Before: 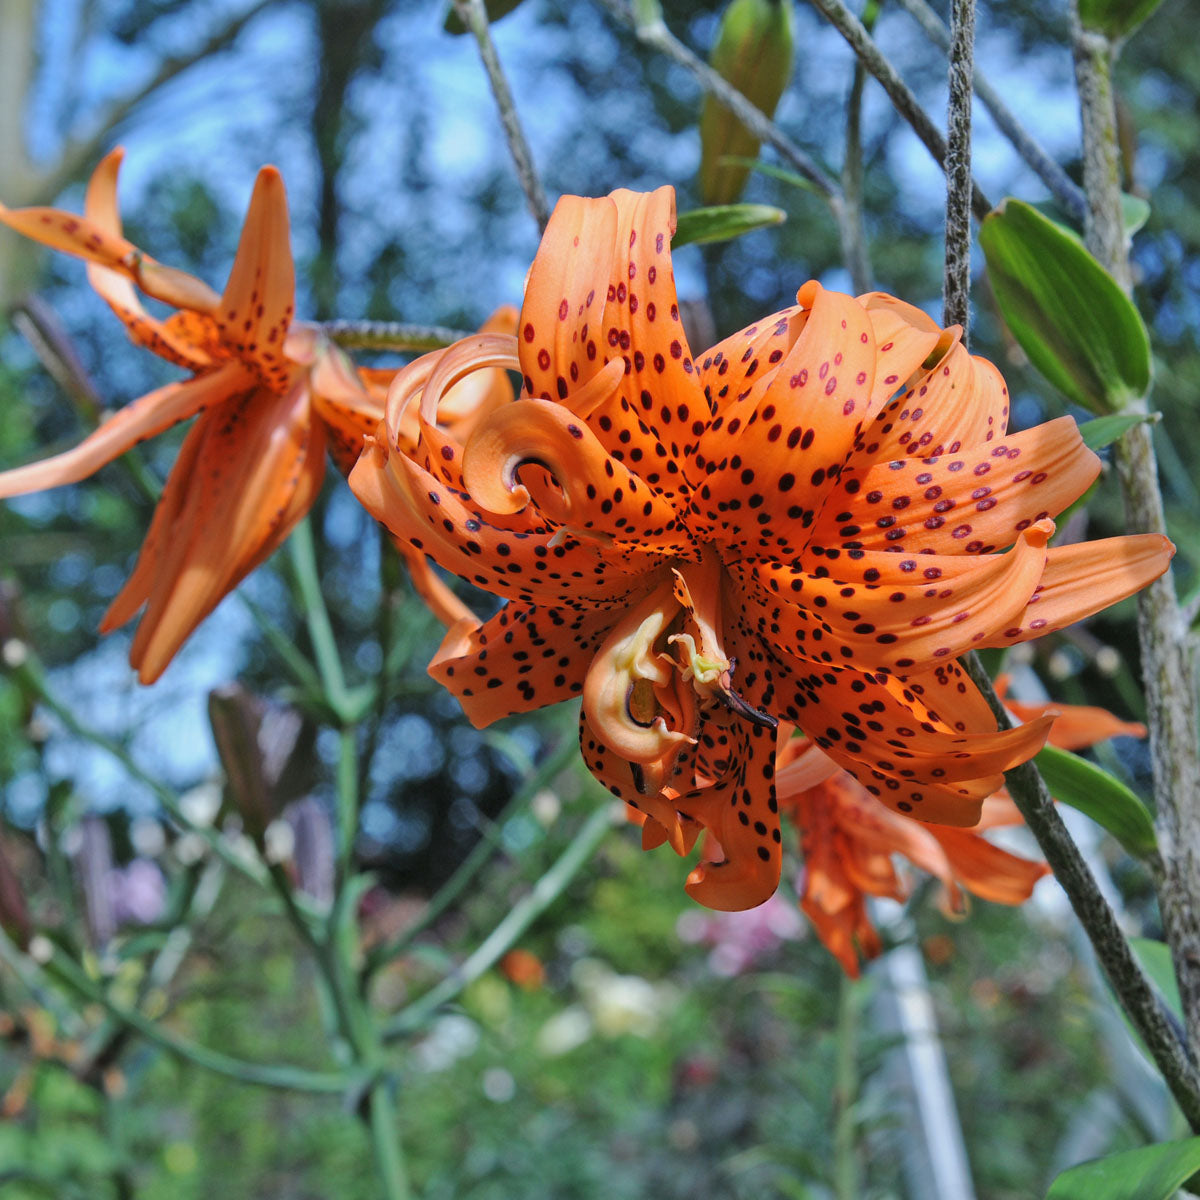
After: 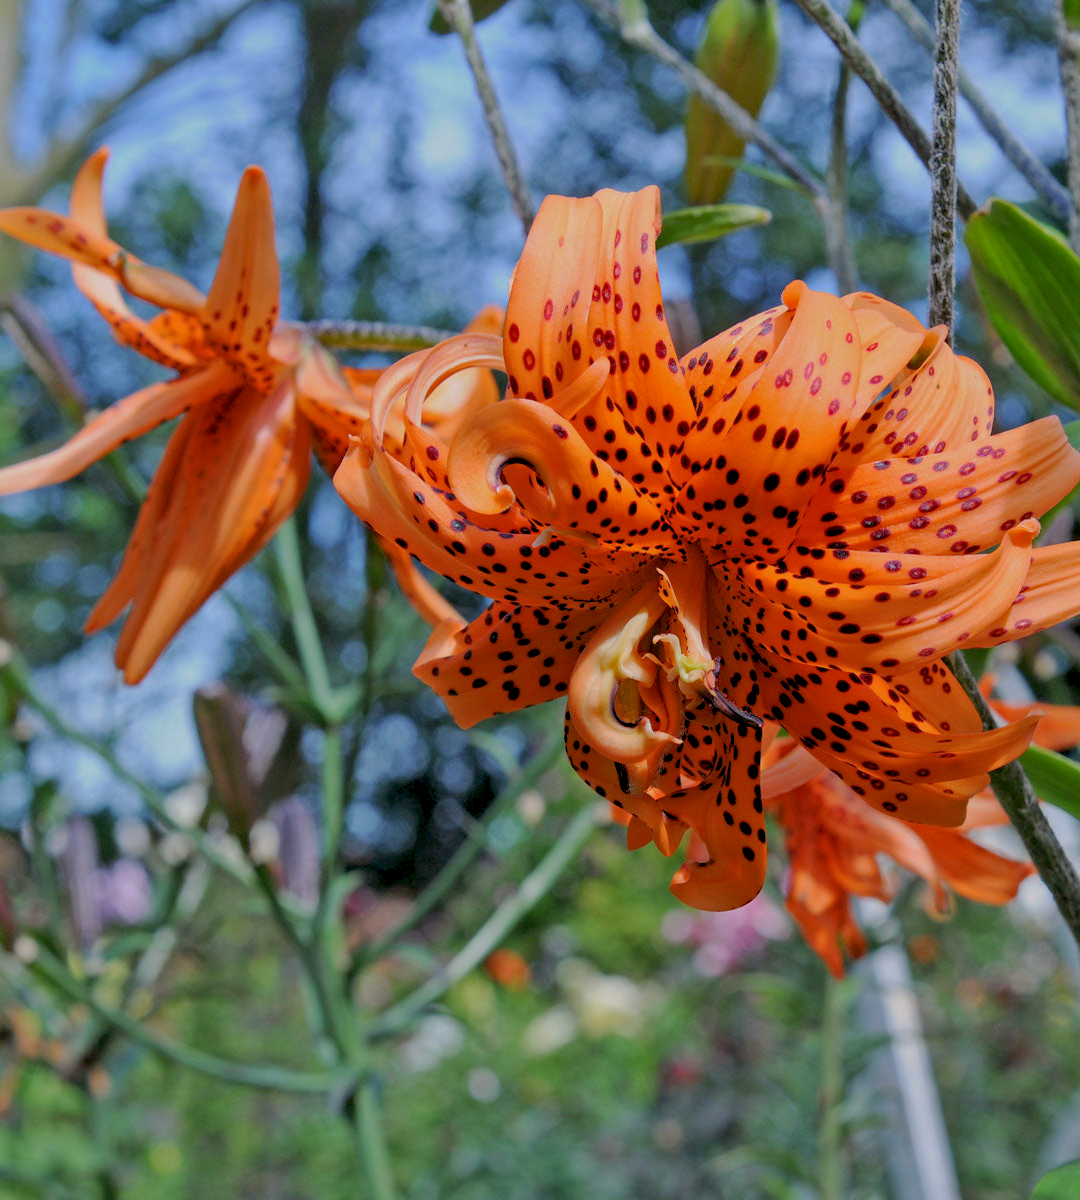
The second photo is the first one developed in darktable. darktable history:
crop and rotate: left 1.312%, right 8.661%
color correction: highlights a* 3.78, highlights b* 5.09
color balance rgb: highlights gain › chroma 0.117%, highlights gain › hue 329.82°, global offset › luminance -0.89%, perceptual saturation grading › global saturation 0.1%, contrast -19.751%
